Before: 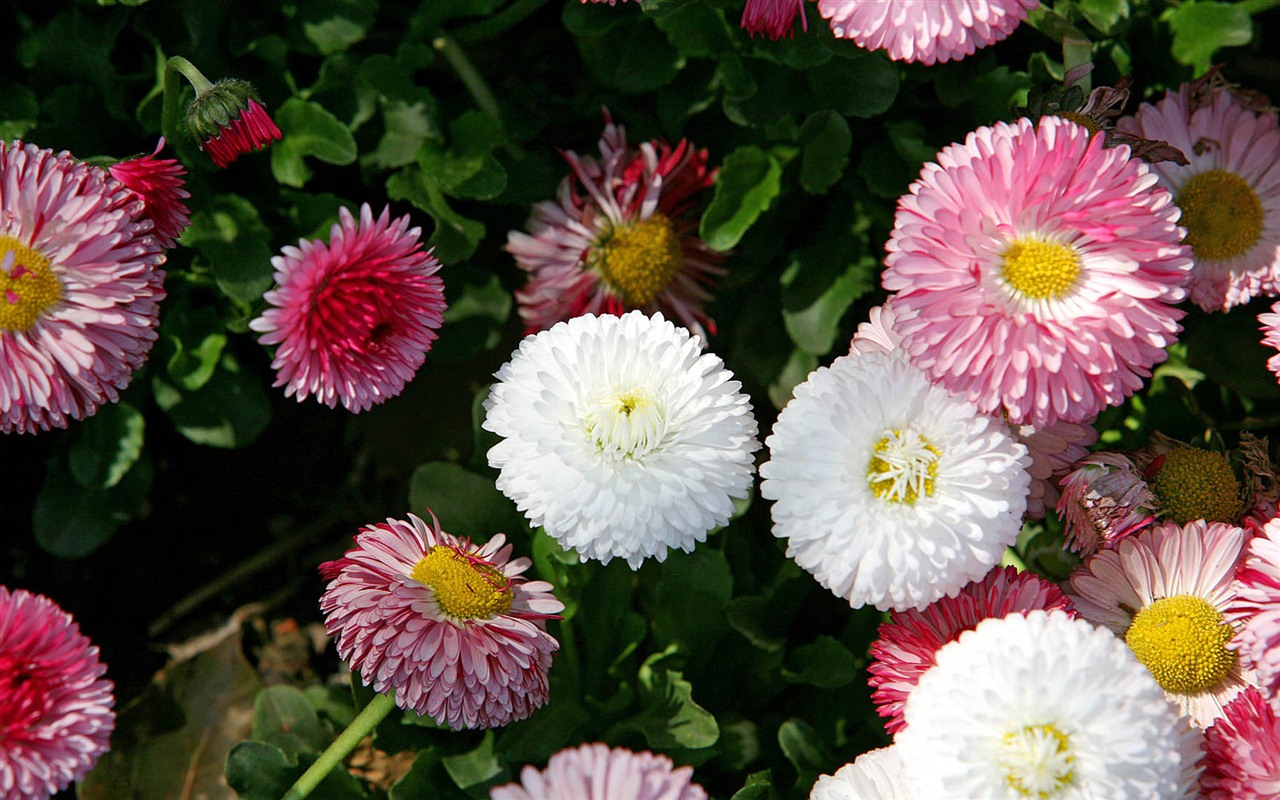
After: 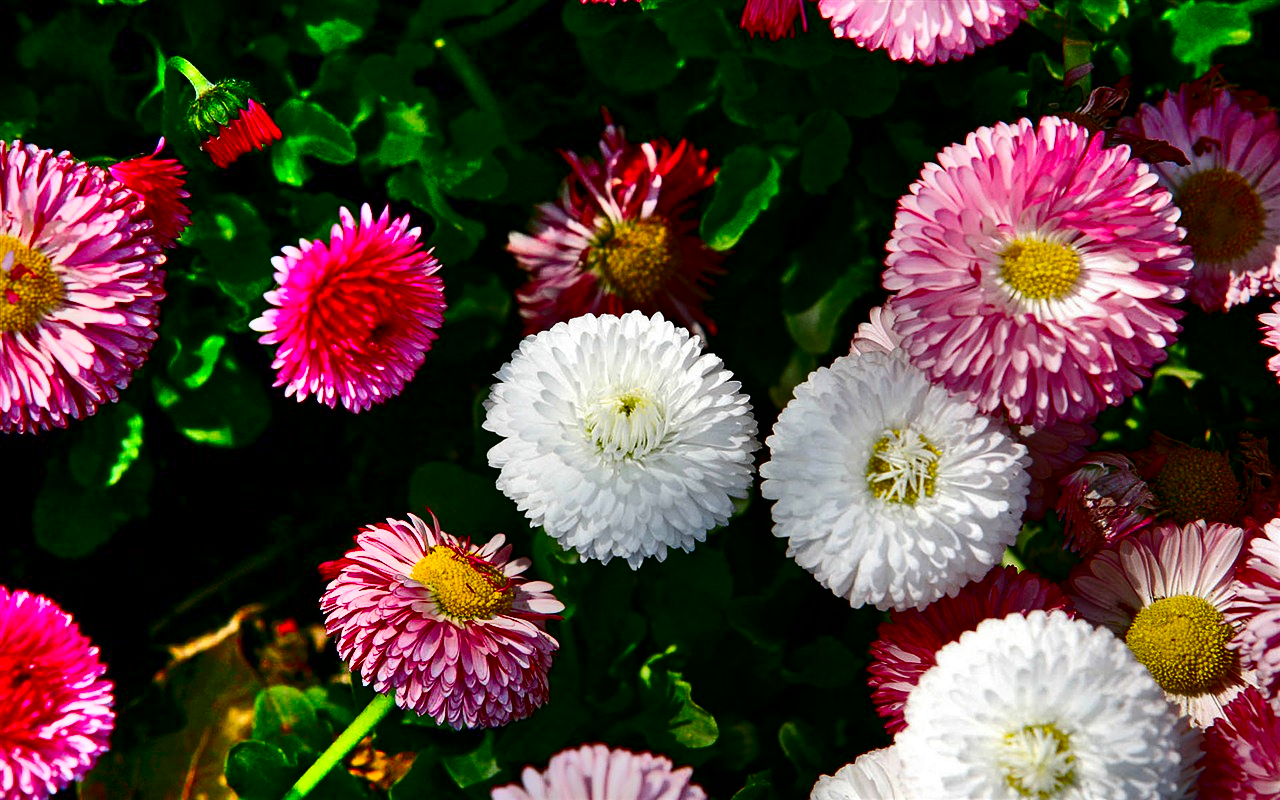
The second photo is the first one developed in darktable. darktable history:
contrast brightness saturation: contrast 0.095, brightness -0.591, saturation 0.172
shadows and highlights: shadows 76.36, highlights -23.29, soften with gaussian
